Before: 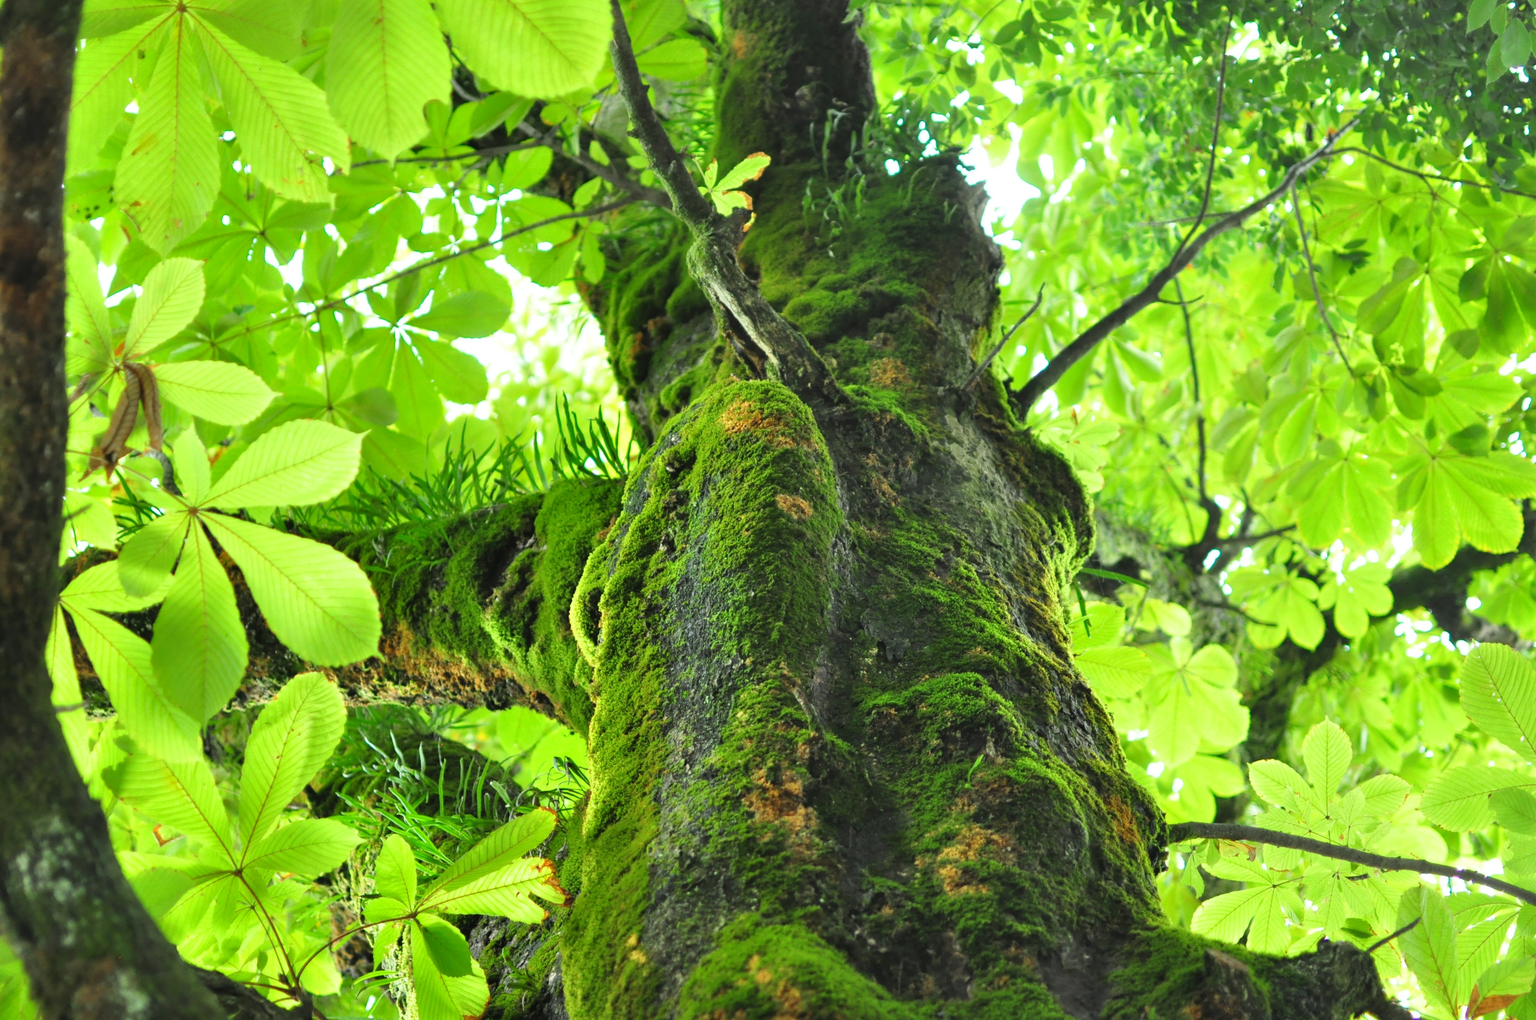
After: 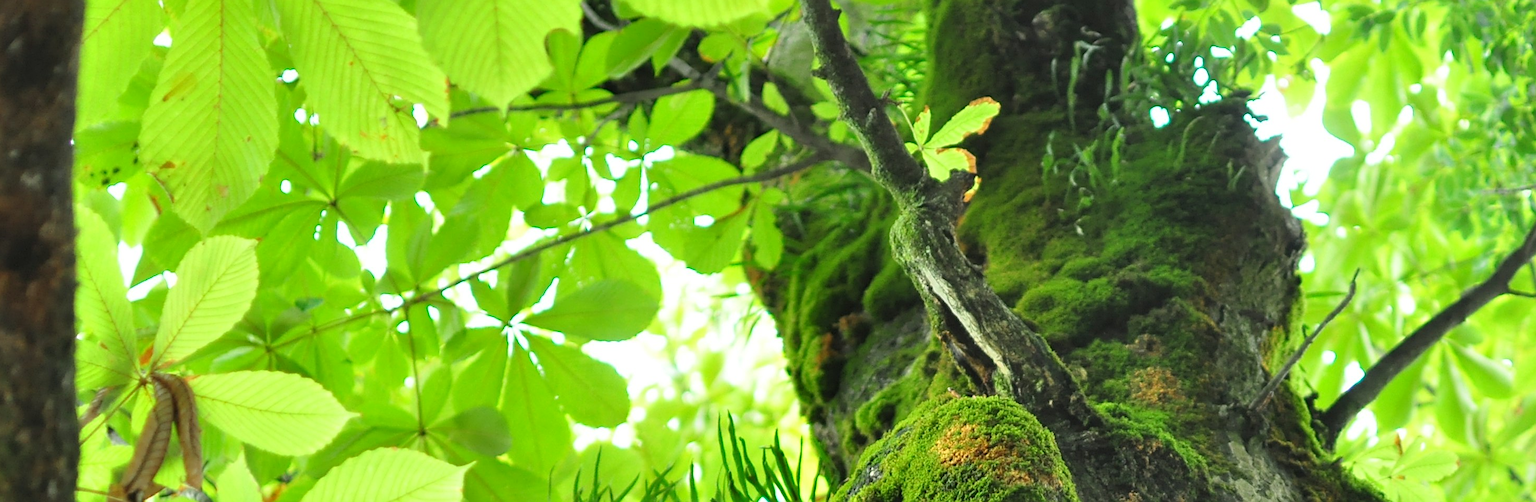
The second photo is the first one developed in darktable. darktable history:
sharpen: on, module defaults
crop: left 0.532%, top 7.647%, right 23.17%, bottom 54.708%
